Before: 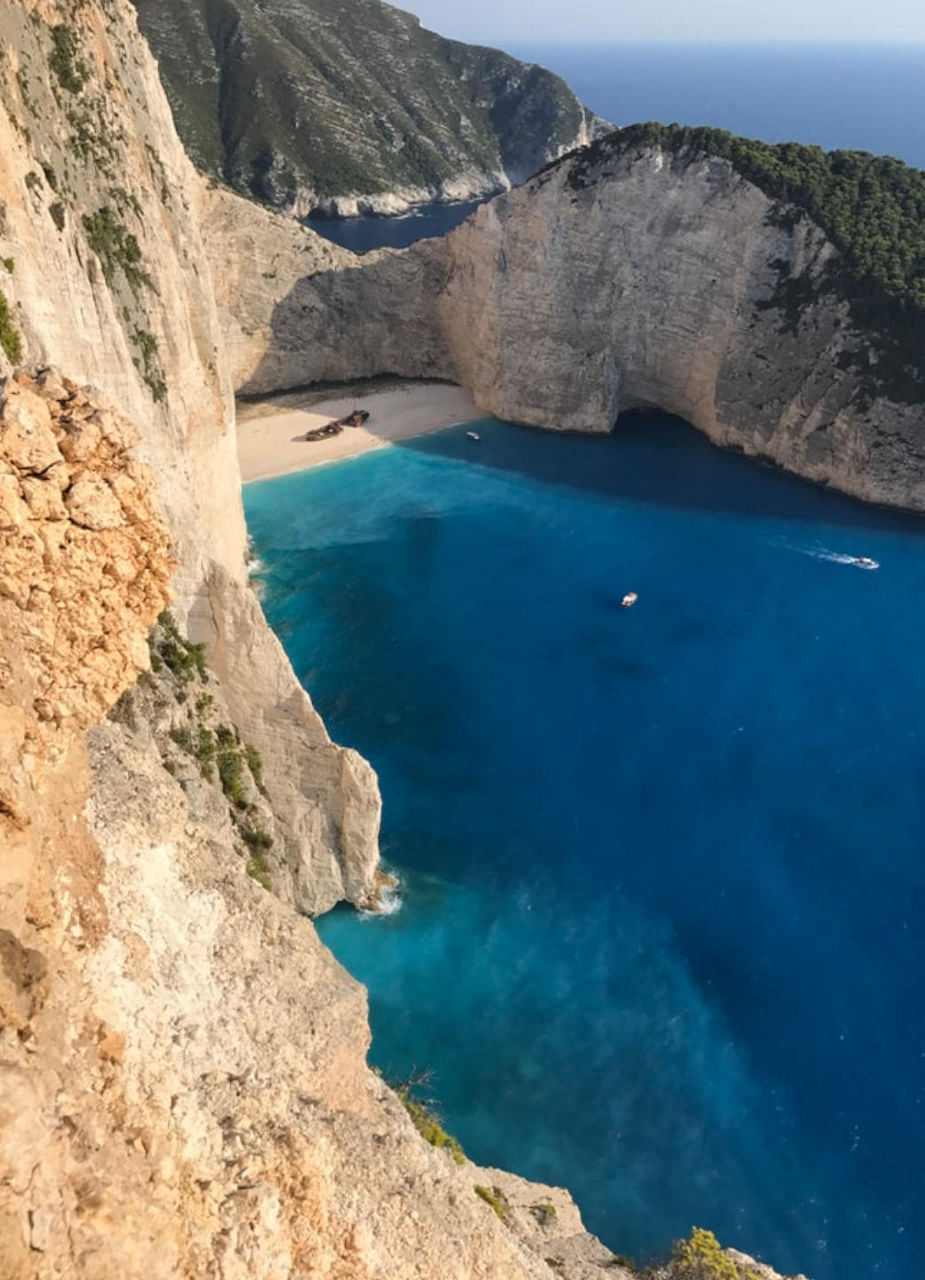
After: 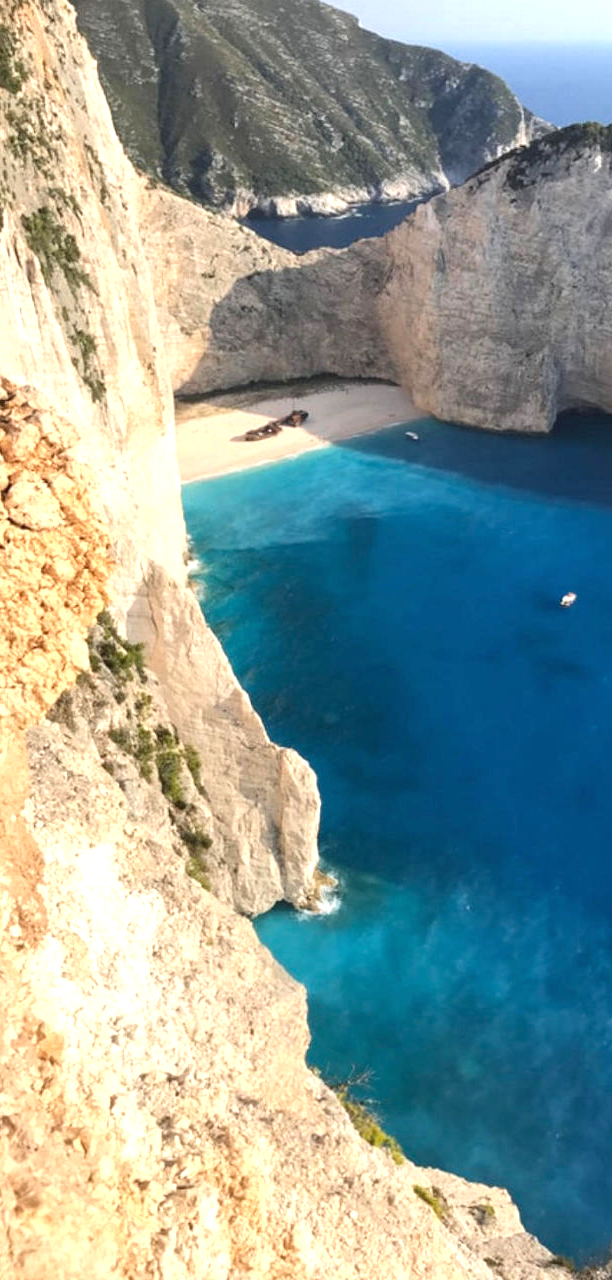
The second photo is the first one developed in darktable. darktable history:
crop and rotate: left 6.693%, right 27.071%
exposure: black level correction 0, exposure 0.694 EV, compensate highlight preservation false
tone equalizer: on, module defaults
